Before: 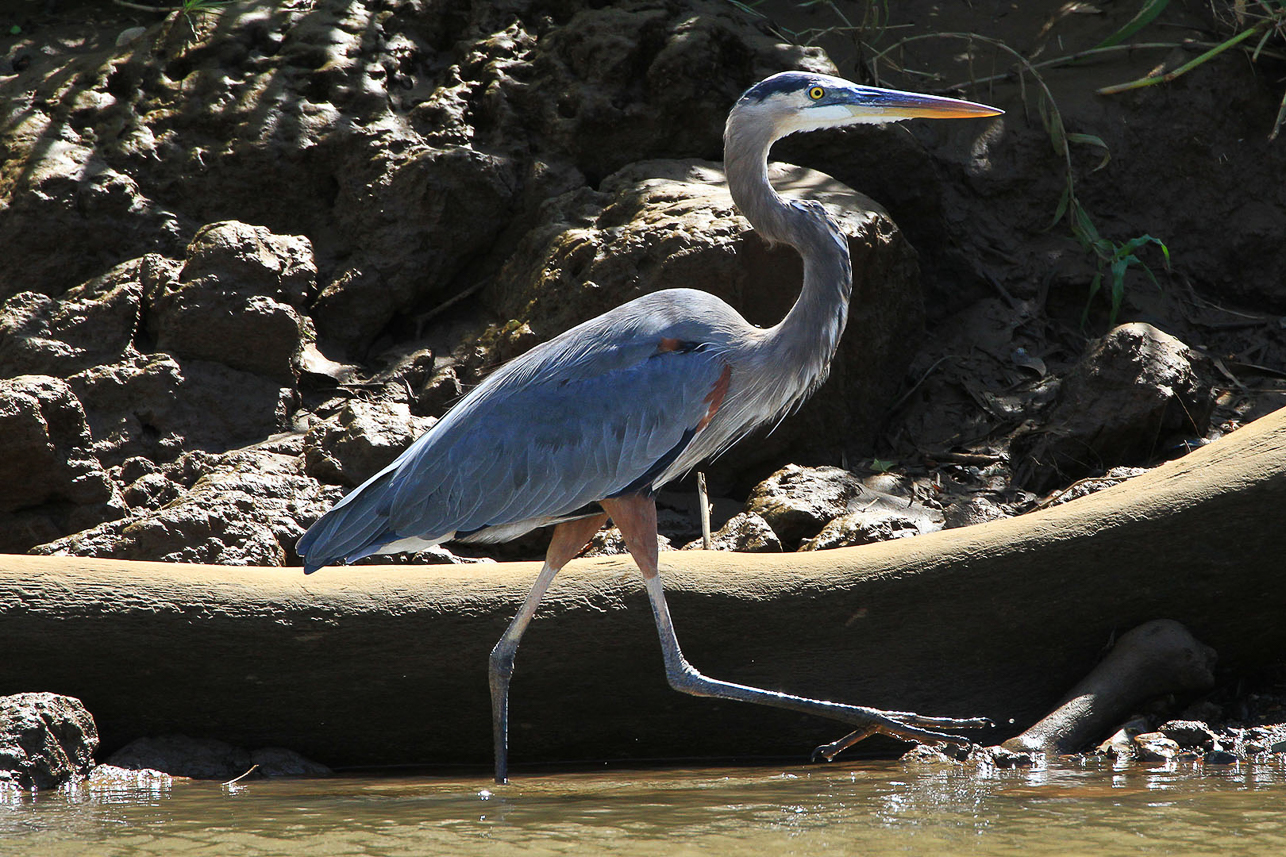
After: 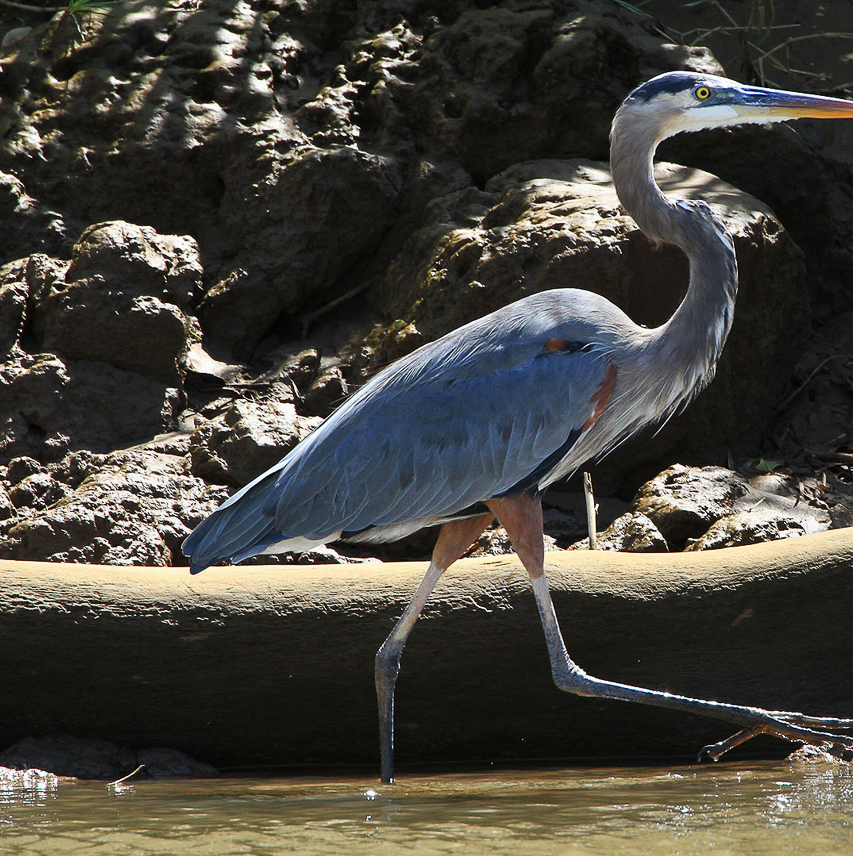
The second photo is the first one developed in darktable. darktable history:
tone equalizer: -7 EV 0.192 EV, -6 EV 0.117 EV, -5 EV 0.059 EV, -4 EV 0.066 EV, -2 EV -0.024 EV, -1 EV -0.034 EV, +0 EV -0.084 EV
crop and rotate: left 8.871%, right 24.725%
contrast brightness saturation: contrast 0.077, saturation 0.018
